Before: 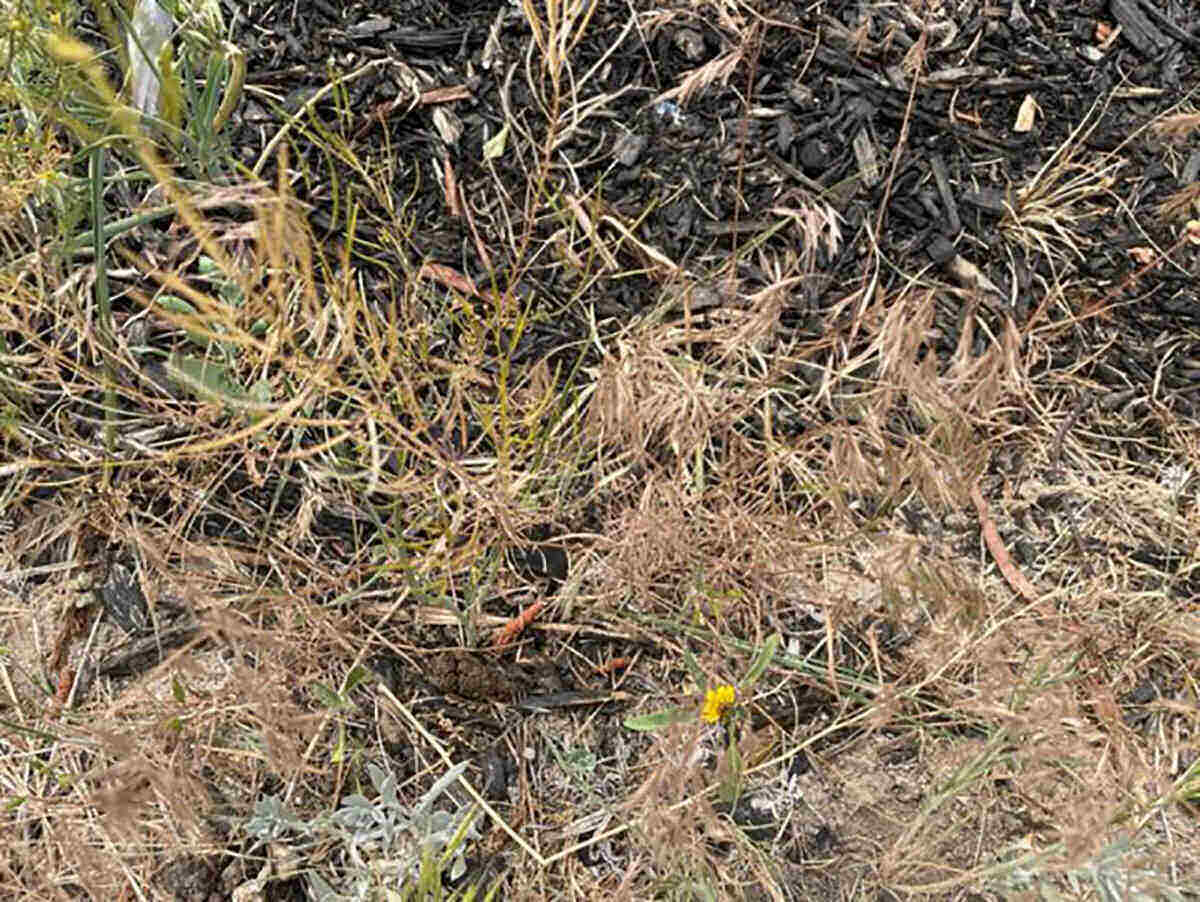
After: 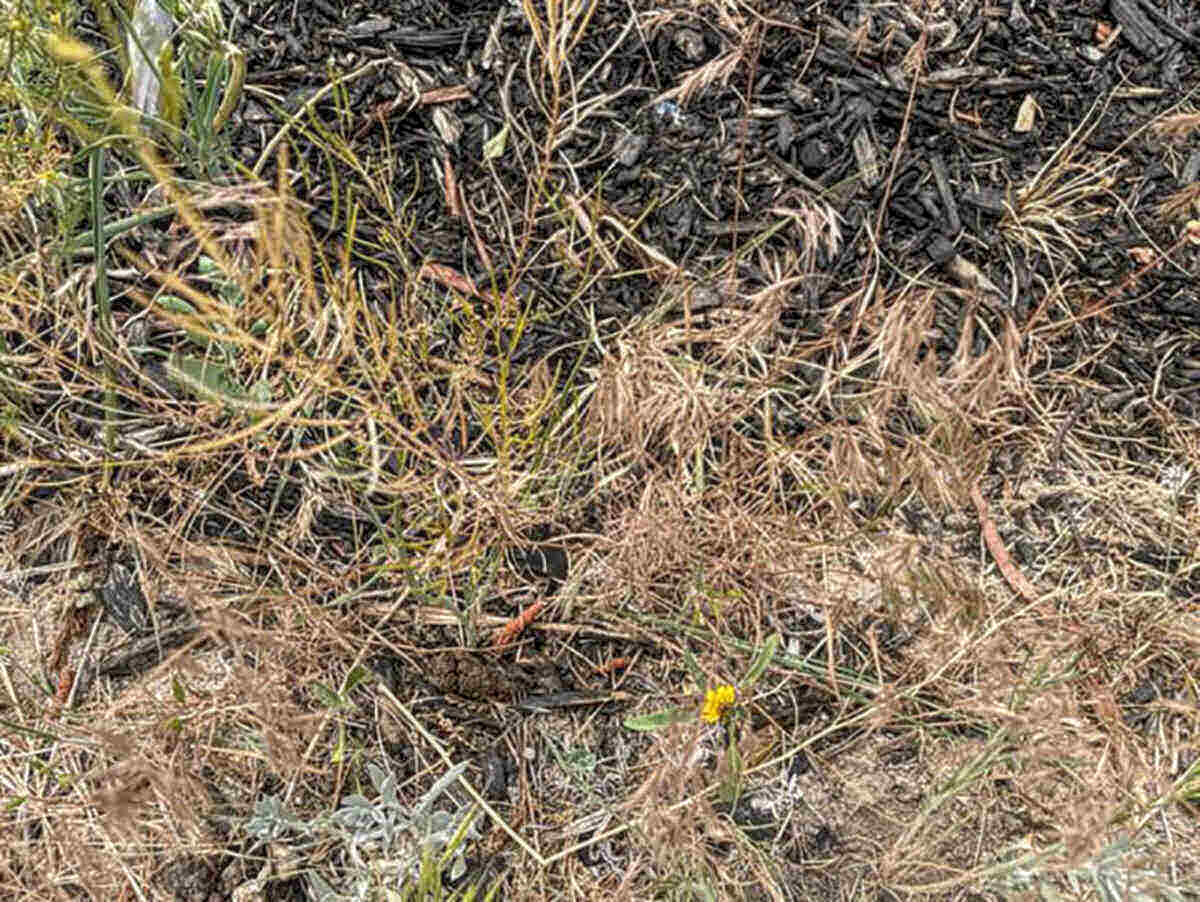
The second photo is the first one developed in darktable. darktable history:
local contrast: highlights 74%, shadows 55%, detail 176%, midtone range 0.213
